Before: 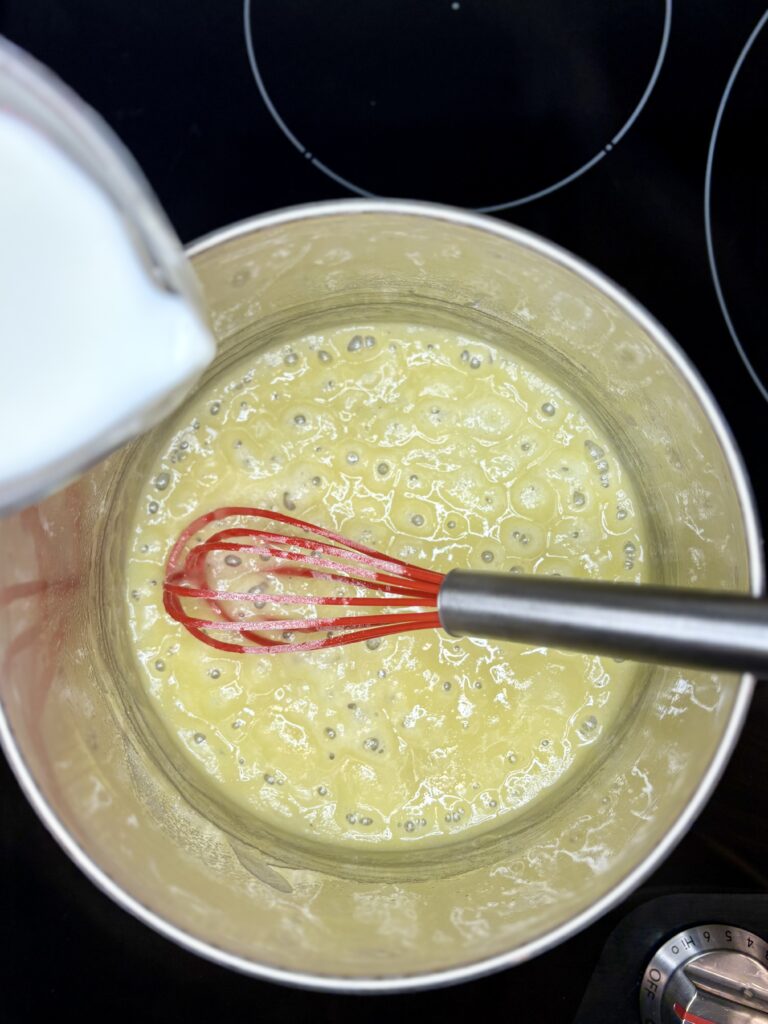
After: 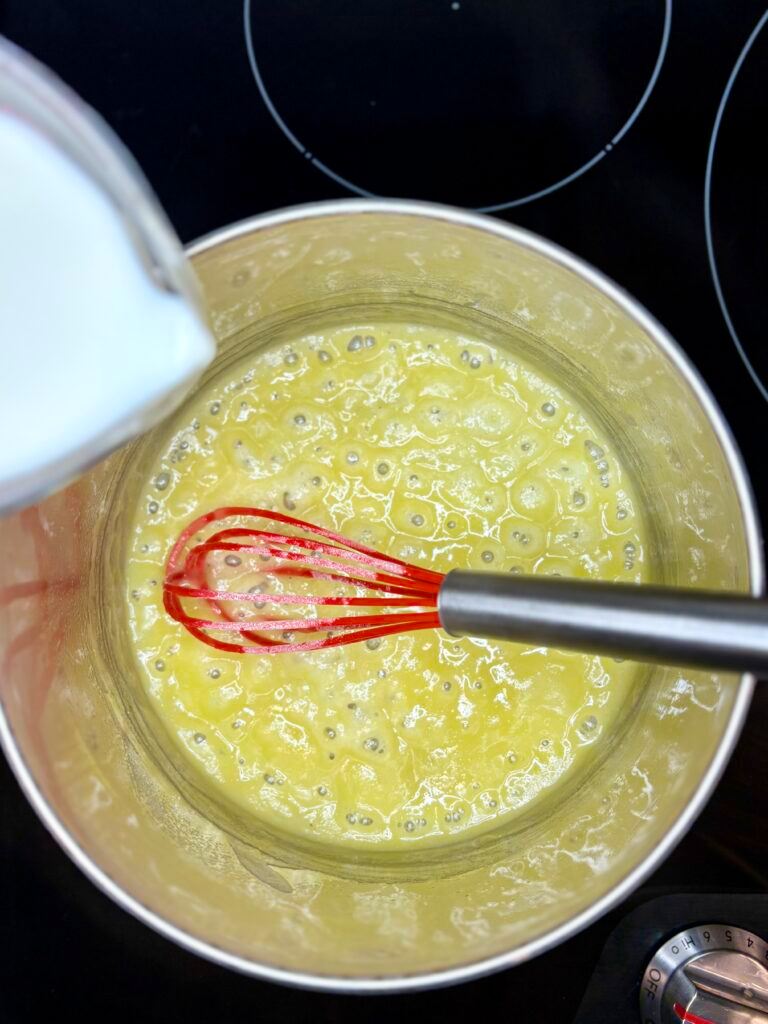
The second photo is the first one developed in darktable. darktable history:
tone equalizer: on, module defaults
color balance rgb: perceptual saturation grading › global saturation 25%, global vibrance 10%
